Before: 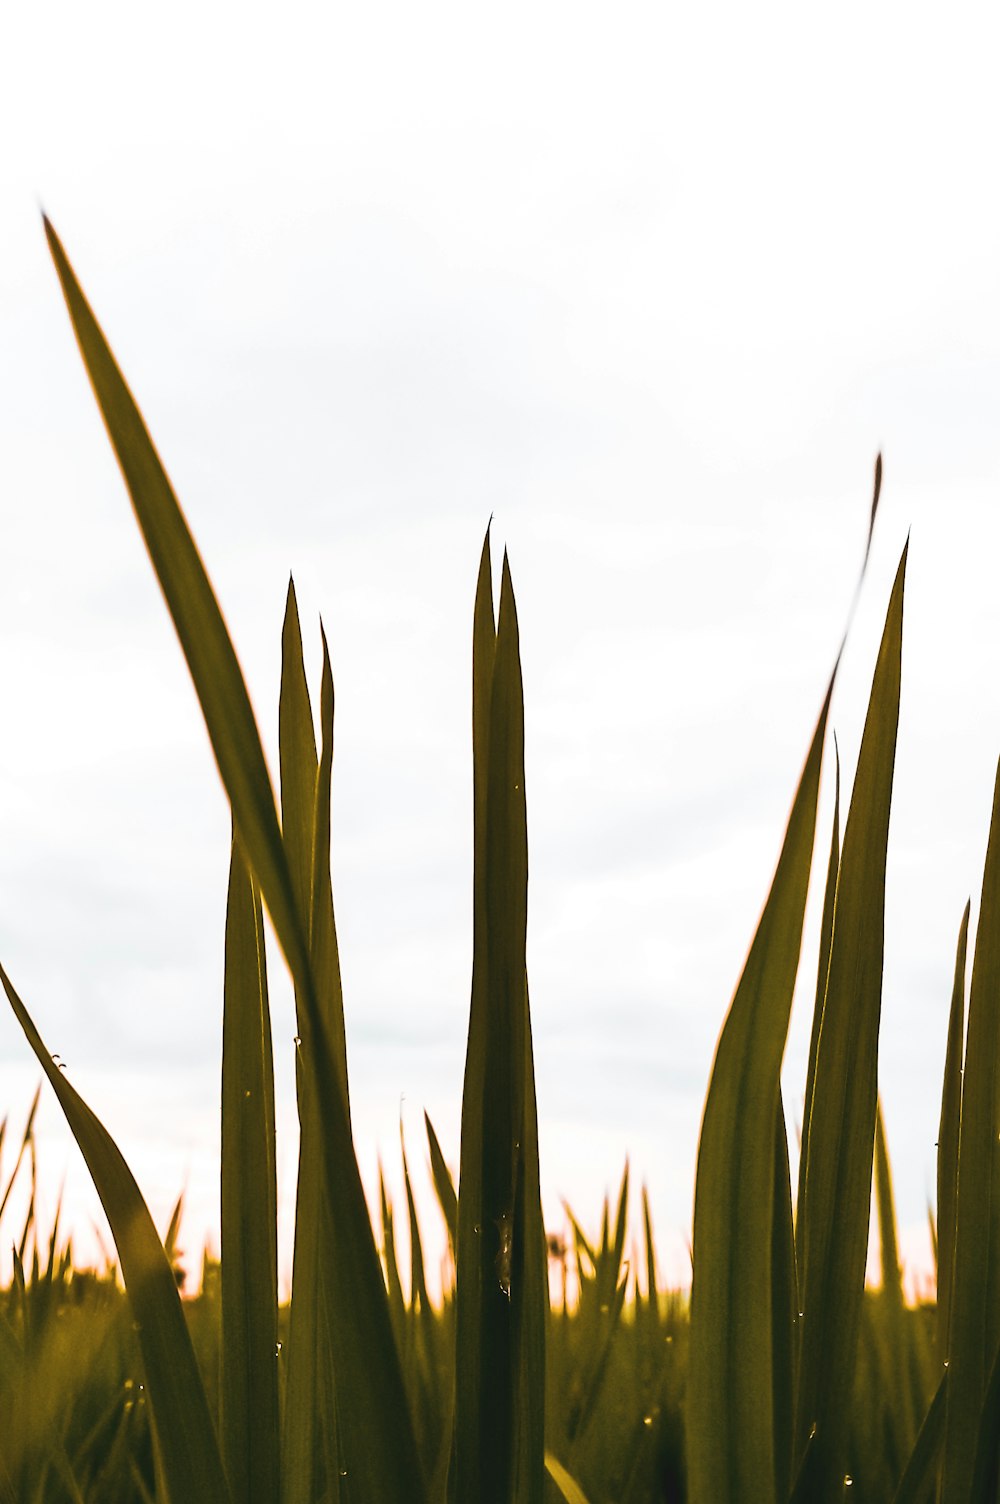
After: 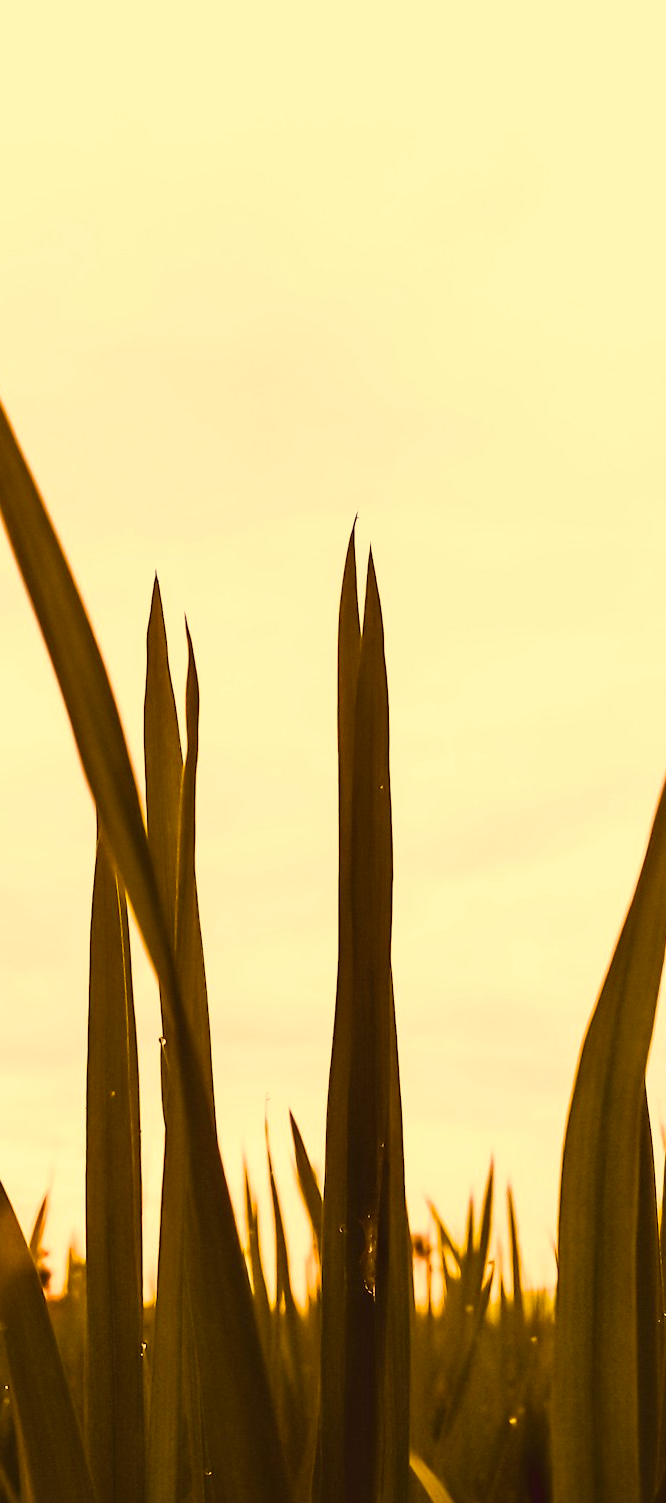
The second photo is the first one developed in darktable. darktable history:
crop and rotate: left 13.537%, right 19.796%
color correction: highlights a* 10.12, highlights b* 39.04, shadows a* 14.62, shadows b* 3.37
white balance: emerald 1
